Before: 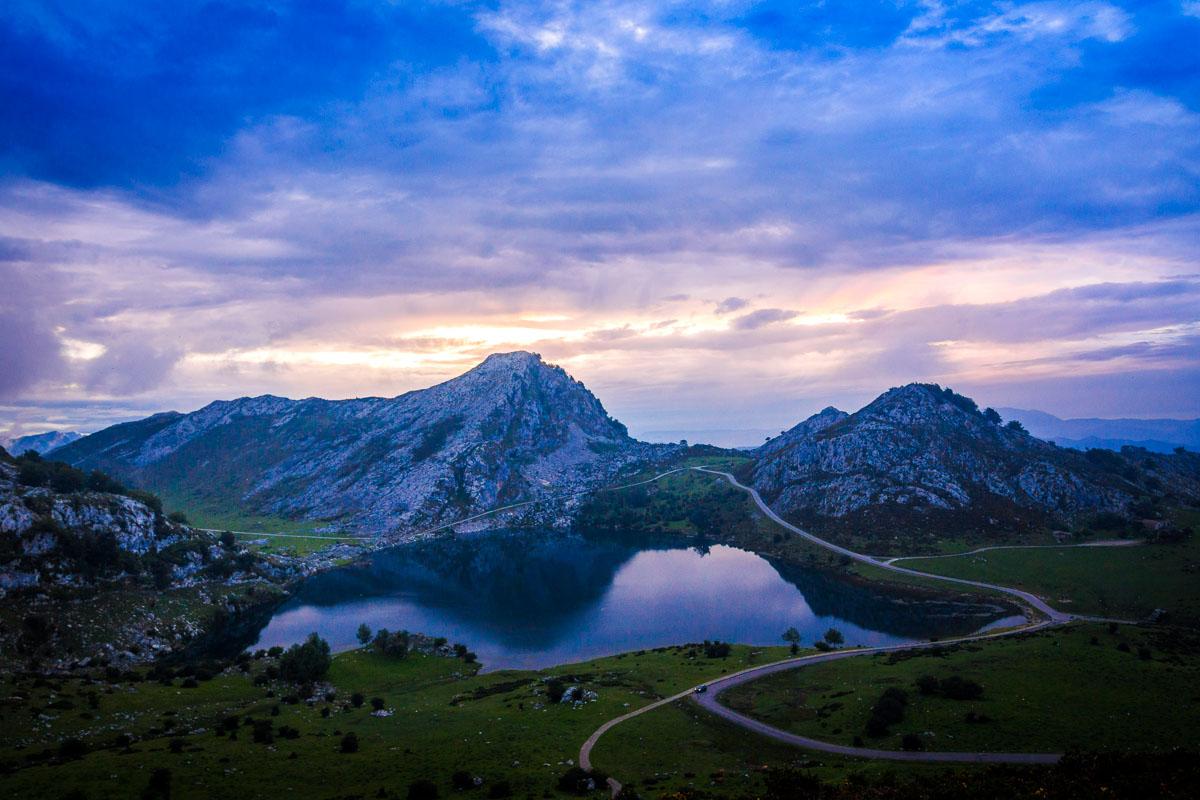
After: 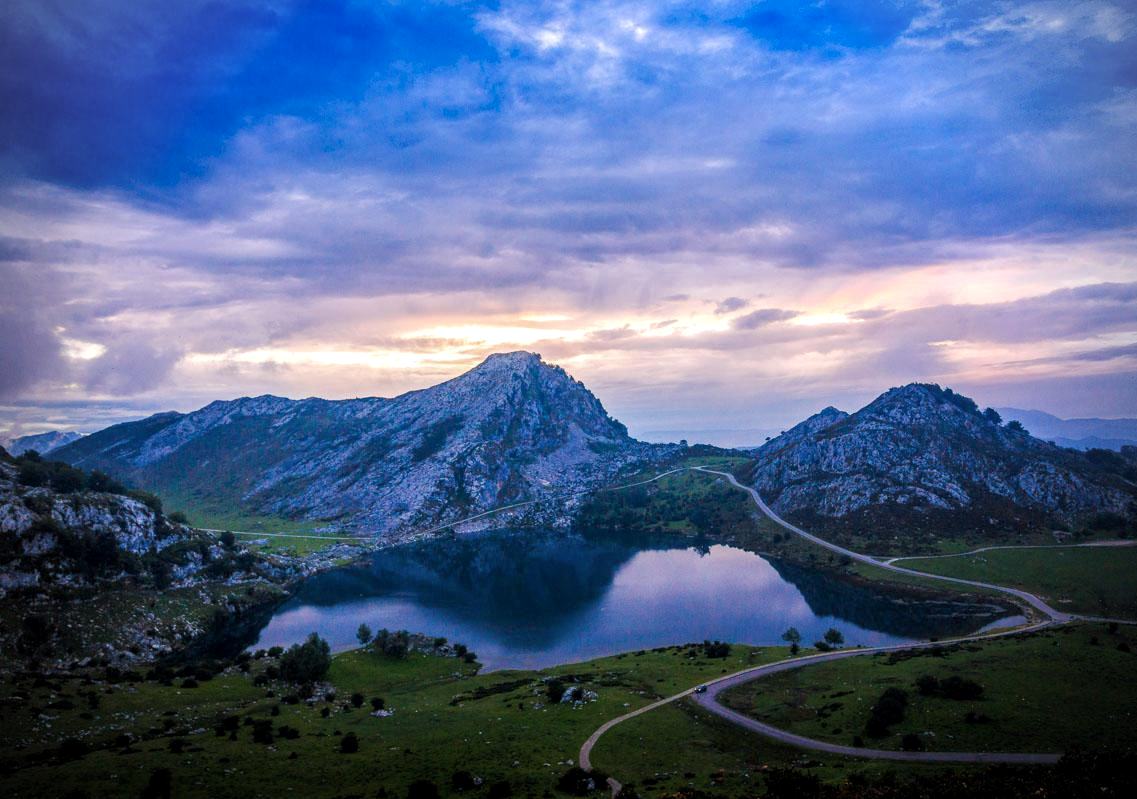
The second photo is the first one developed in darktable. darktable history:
crop and rotate: left 0%, right 5.175%
local contrast: on, module defaults
vignetting: on, module defaults
contrast equalizer: y [[0.5 ×6], [0.5 ×6], [0.5, 0.5, 0.501, 0.545, 0.707, 0.863], [0 ×6], [0 ×6]]
shadows and highlights: radius 128.07, shadows 21.08, highlights -21.73, low approximation 0.01
